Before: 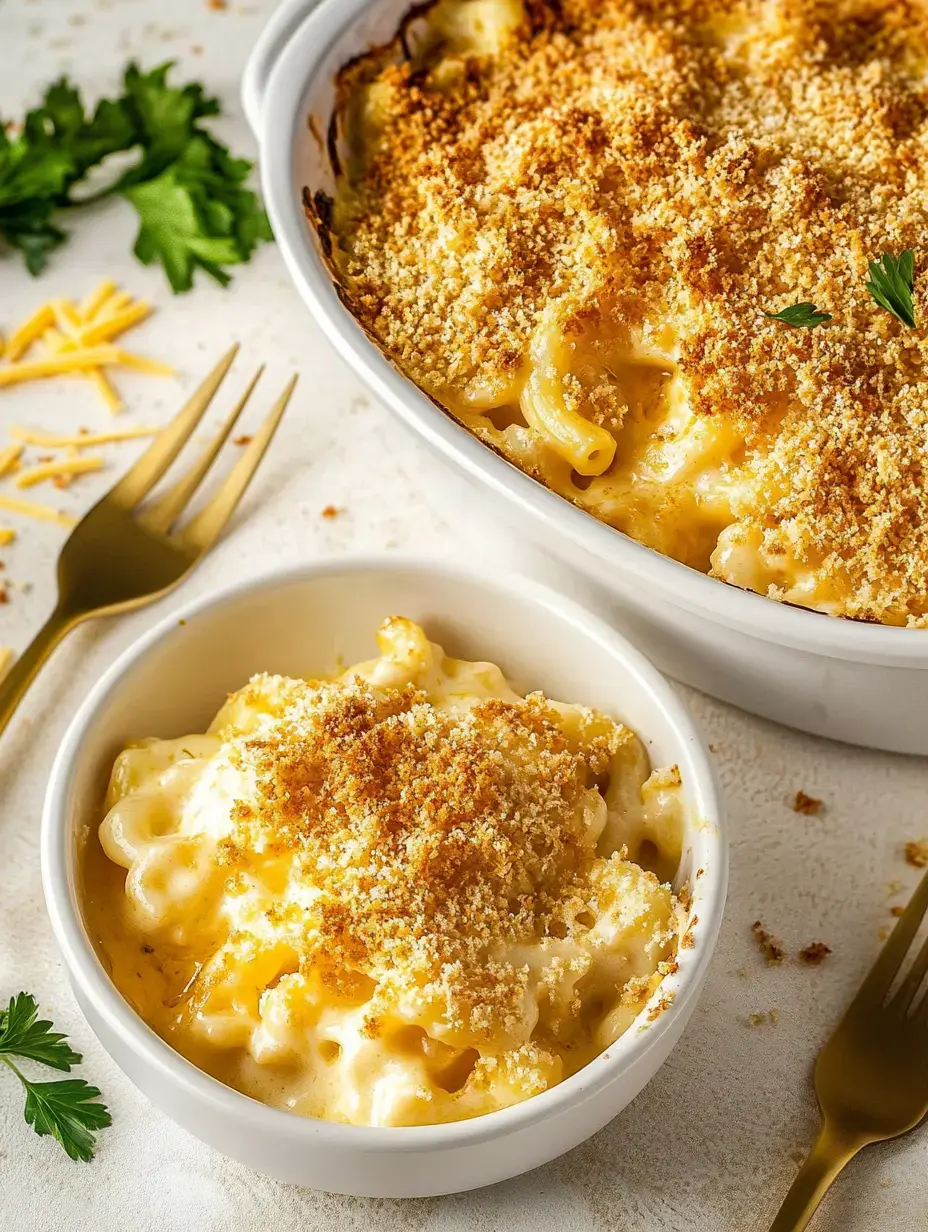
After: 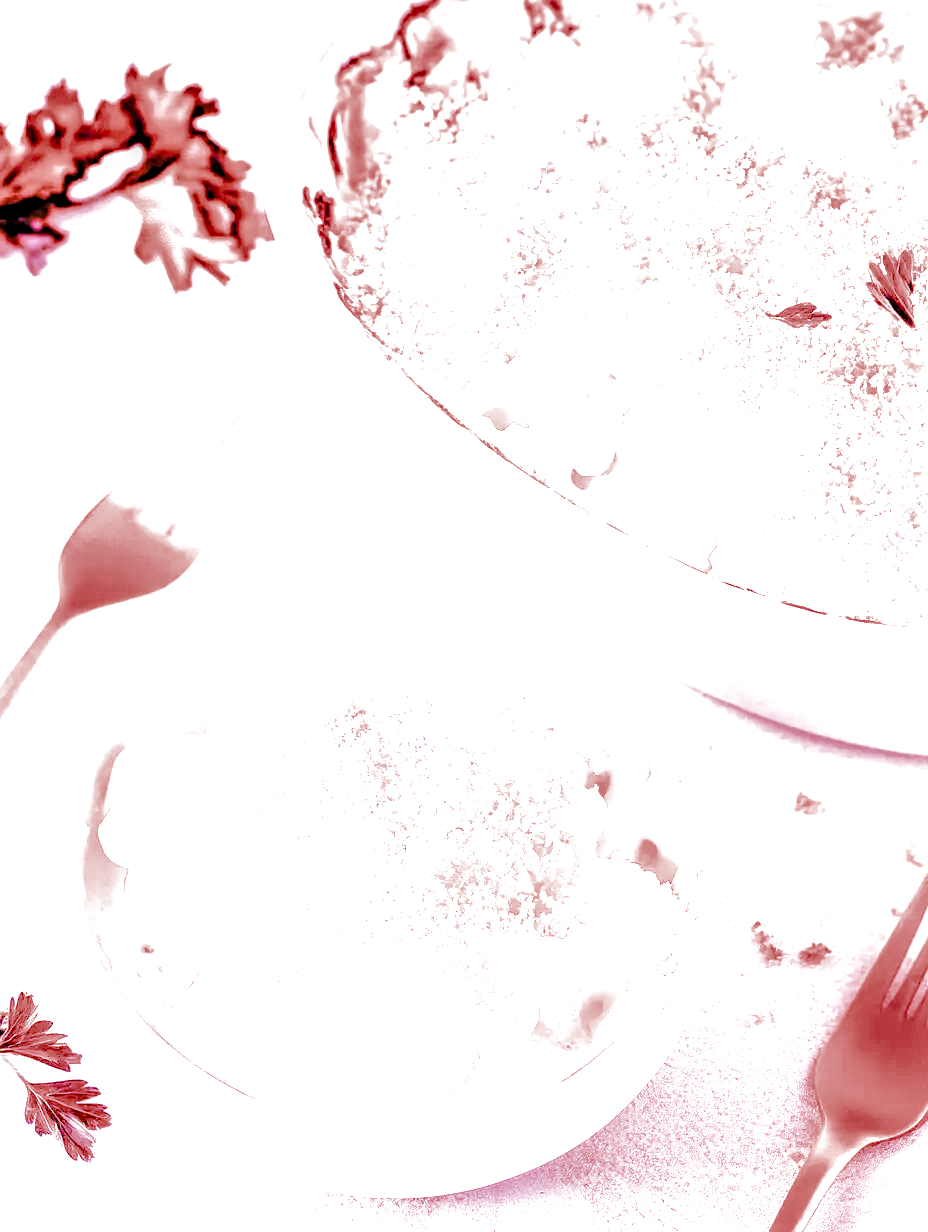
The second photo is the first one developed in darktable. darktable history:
white balance: red 8, blue 8
filmic rgb: black relative exposure -7.5 EV, white relative exposure 5 EV, hardness 3.31, contrast 1.3, contrast in shadows safe
exposure: black level correction 0.005, exposure 0.001 EV, compensate highlight preservation false
levels: levels [0.116, 0.574, 1]
local contrast: detail 160%
tone equalizer: on, module defaults
